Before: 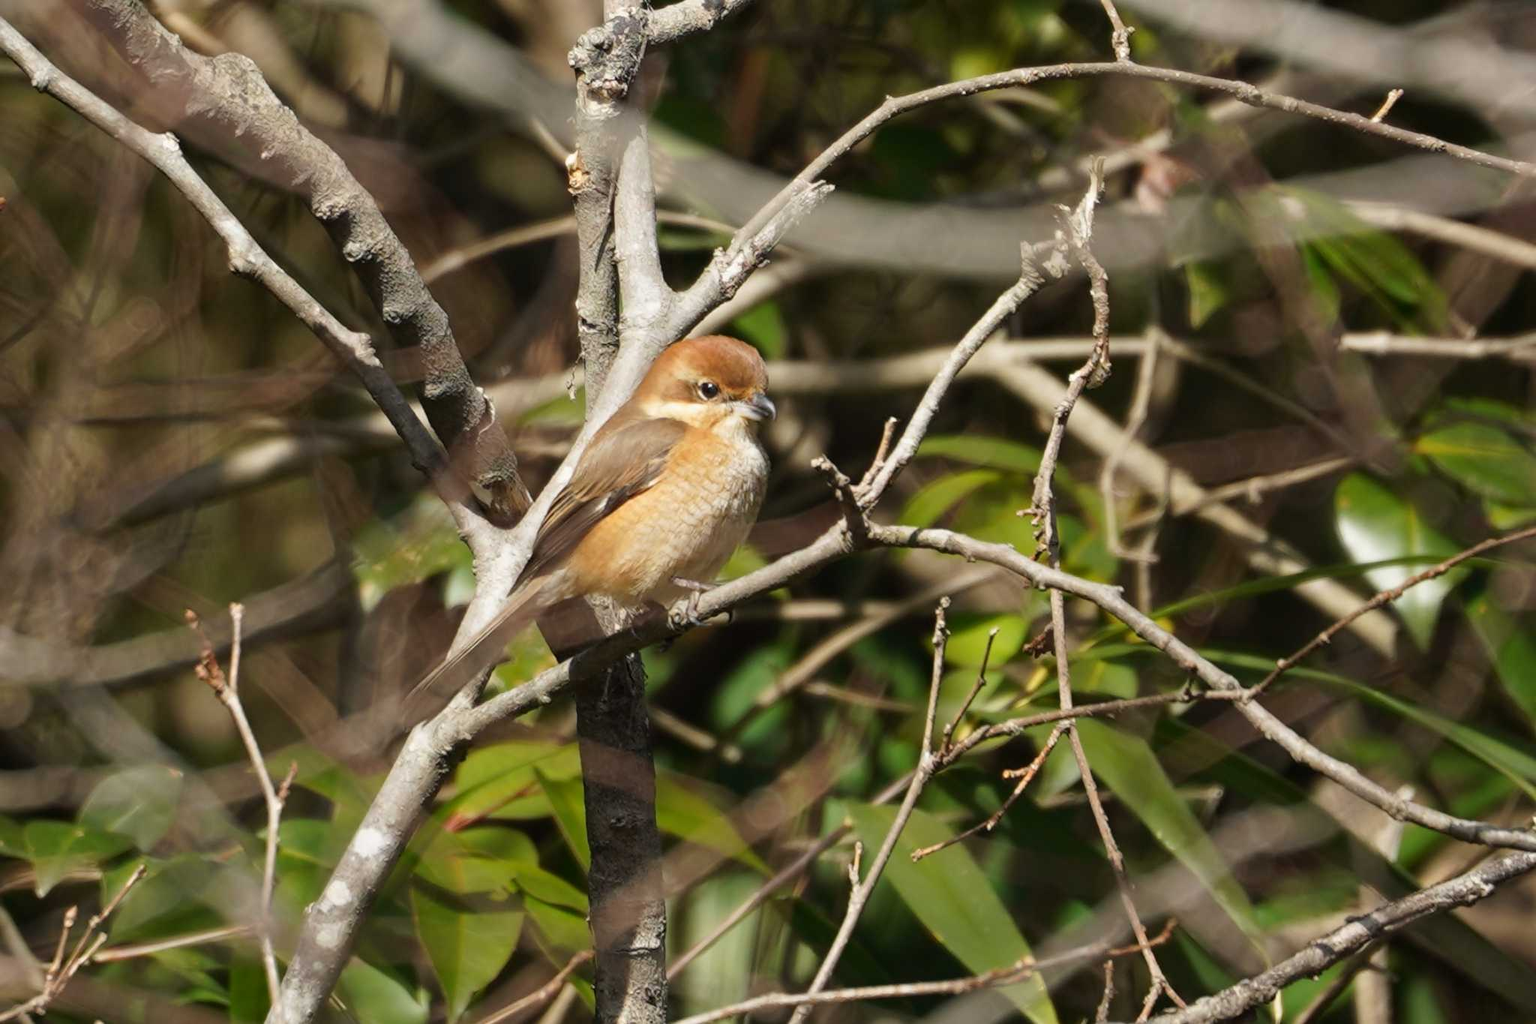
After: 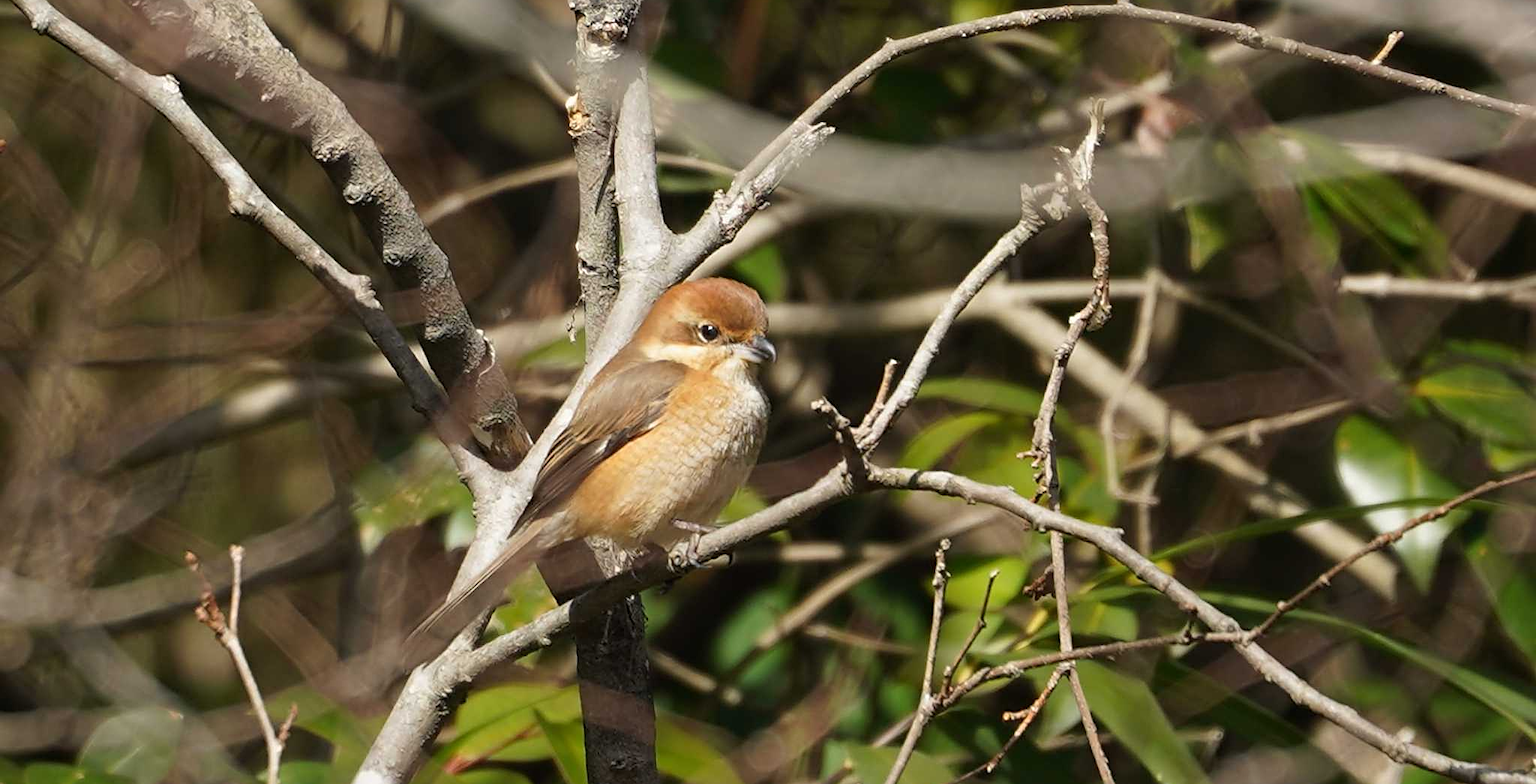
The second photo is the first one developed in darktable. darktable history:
crop: top 5.667%, bottom 17.637%
sharpen: on, module defaults
